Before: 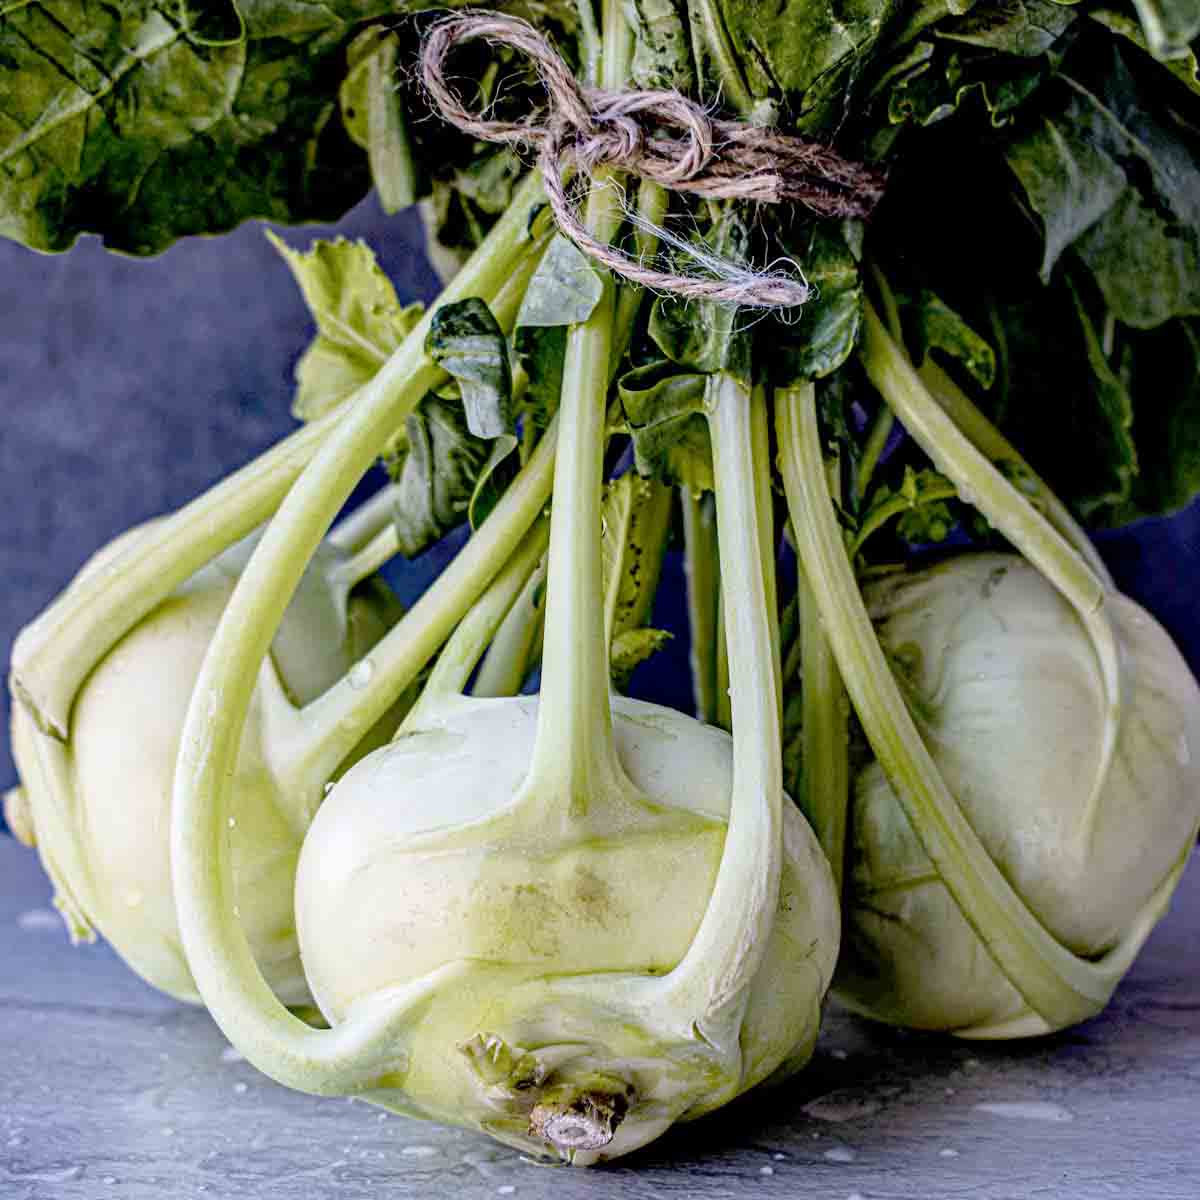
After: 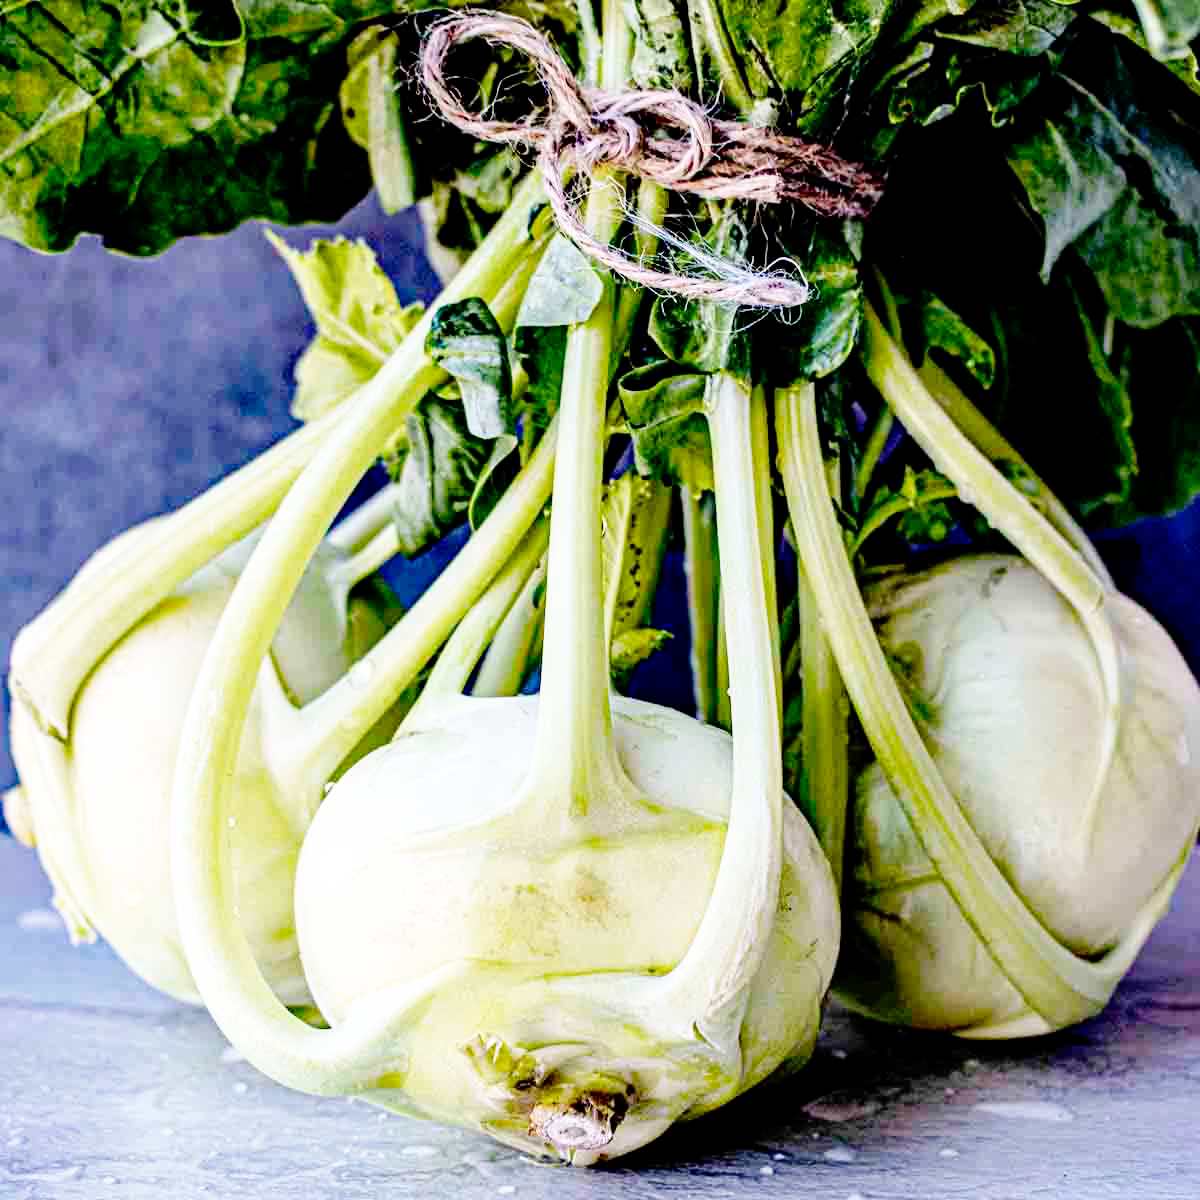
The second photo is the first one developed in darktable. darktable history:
tone equalizer: on, module defaults
base curve: curves: ch0 [(0, 0) (0.008, 0.007) (0.022, 0.029) (0.048, 0.089) (0.092, 0.197) (0.191, 0.399) (0.275, 0.534) (0.357, 0.65) (0.477, 0.78) (0.542, 0.833) (0.799, 0.973) (1, 1)], preserve colors none
